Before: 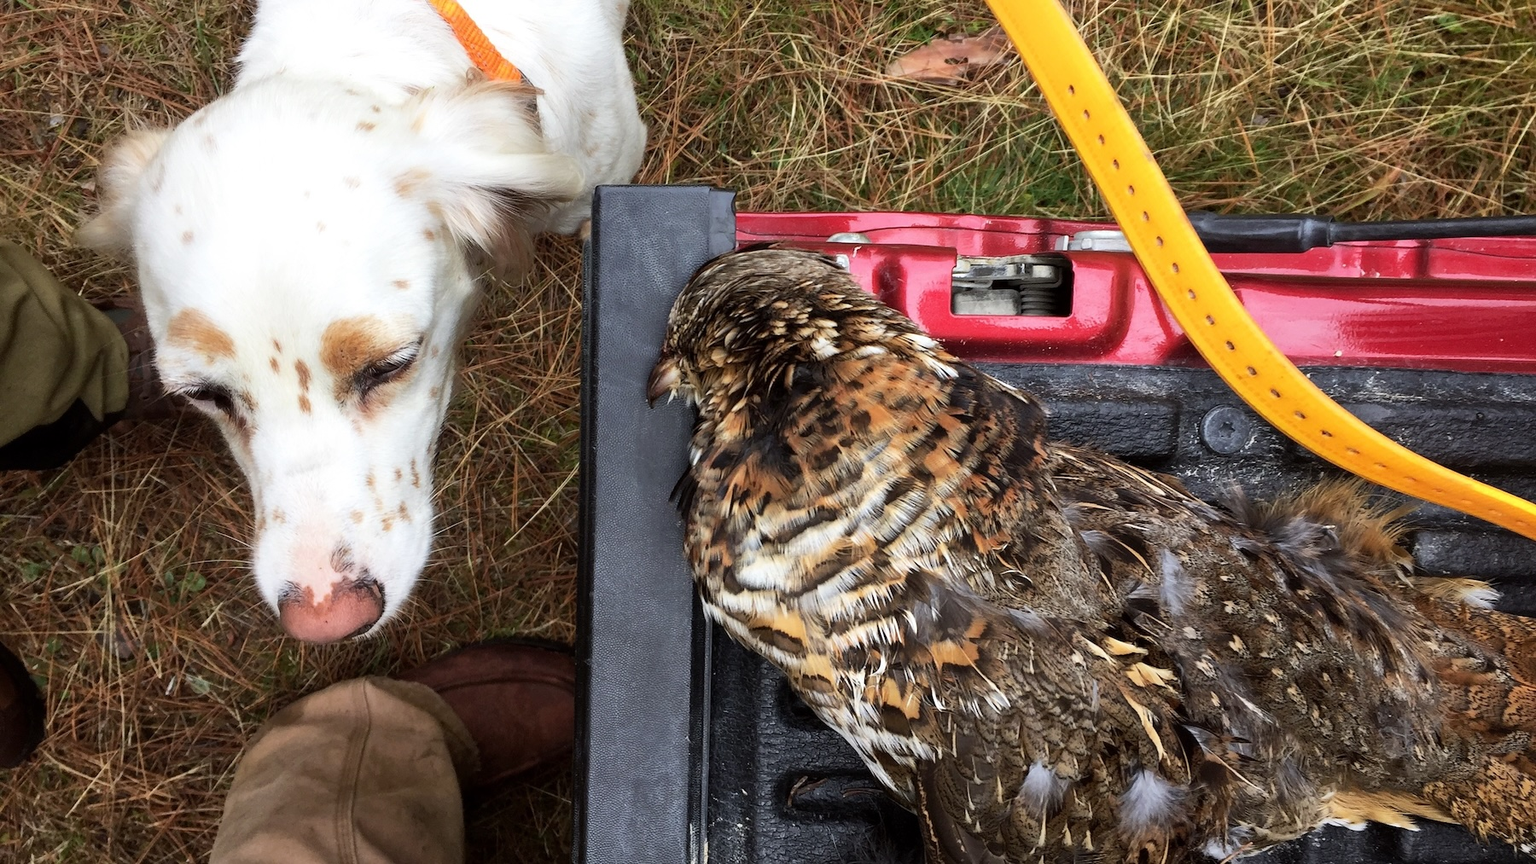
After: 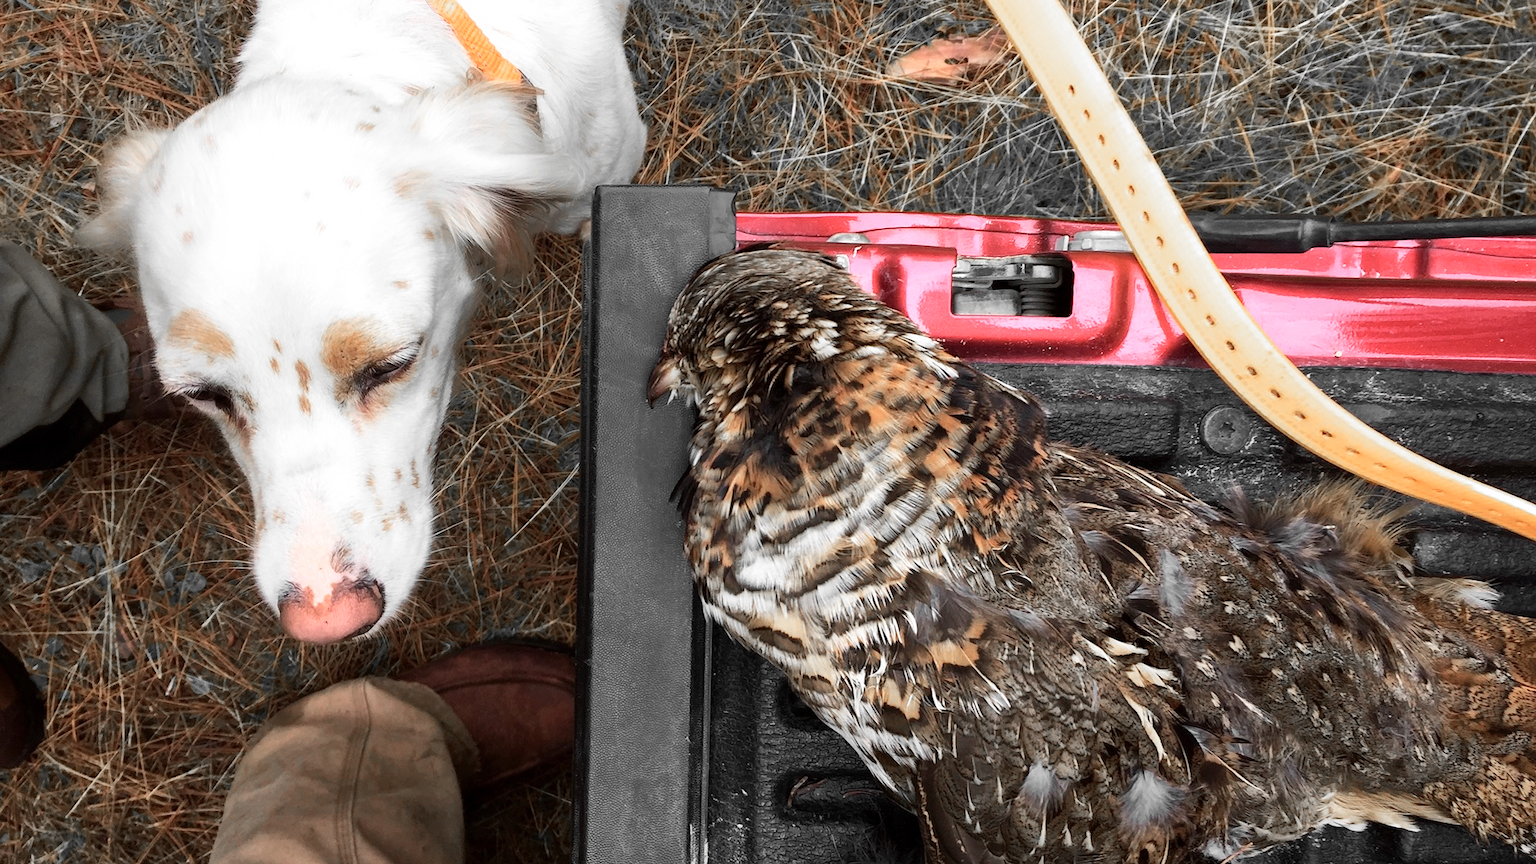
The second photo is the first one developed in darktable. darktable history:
color balance rgb: perceptual saturation grading › global saturation 0.703%, global vibrance 20%
color zones: curves: ch0 [(0, 0.65) (0.096, 0.644) (0.221, 0.539) (0.429, 0.5) (0.571, 0.5) (0.714, 0.5) (0.857, 0.5) (1, 0.65)]; ch1 [(0, 0.5) (0.143, 0.5) (0.257, -0.002) (0.429, 0.04) (0.571, -0.001) (0.714, -0.015) (0.857, 0.024) (1, 0.5)]
